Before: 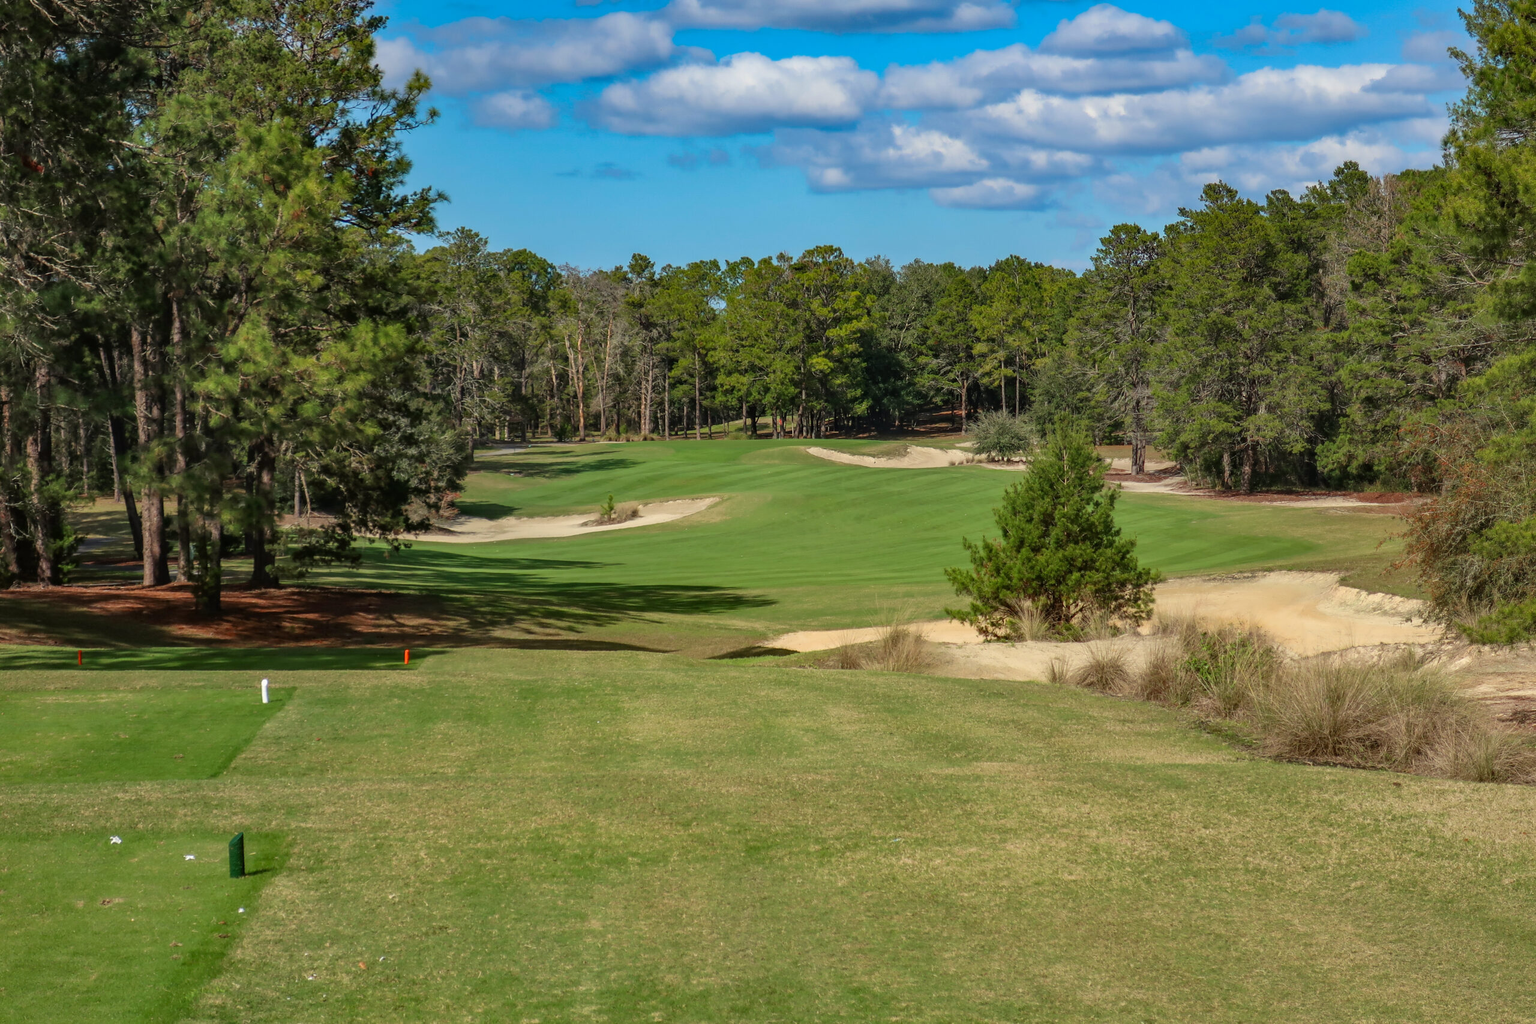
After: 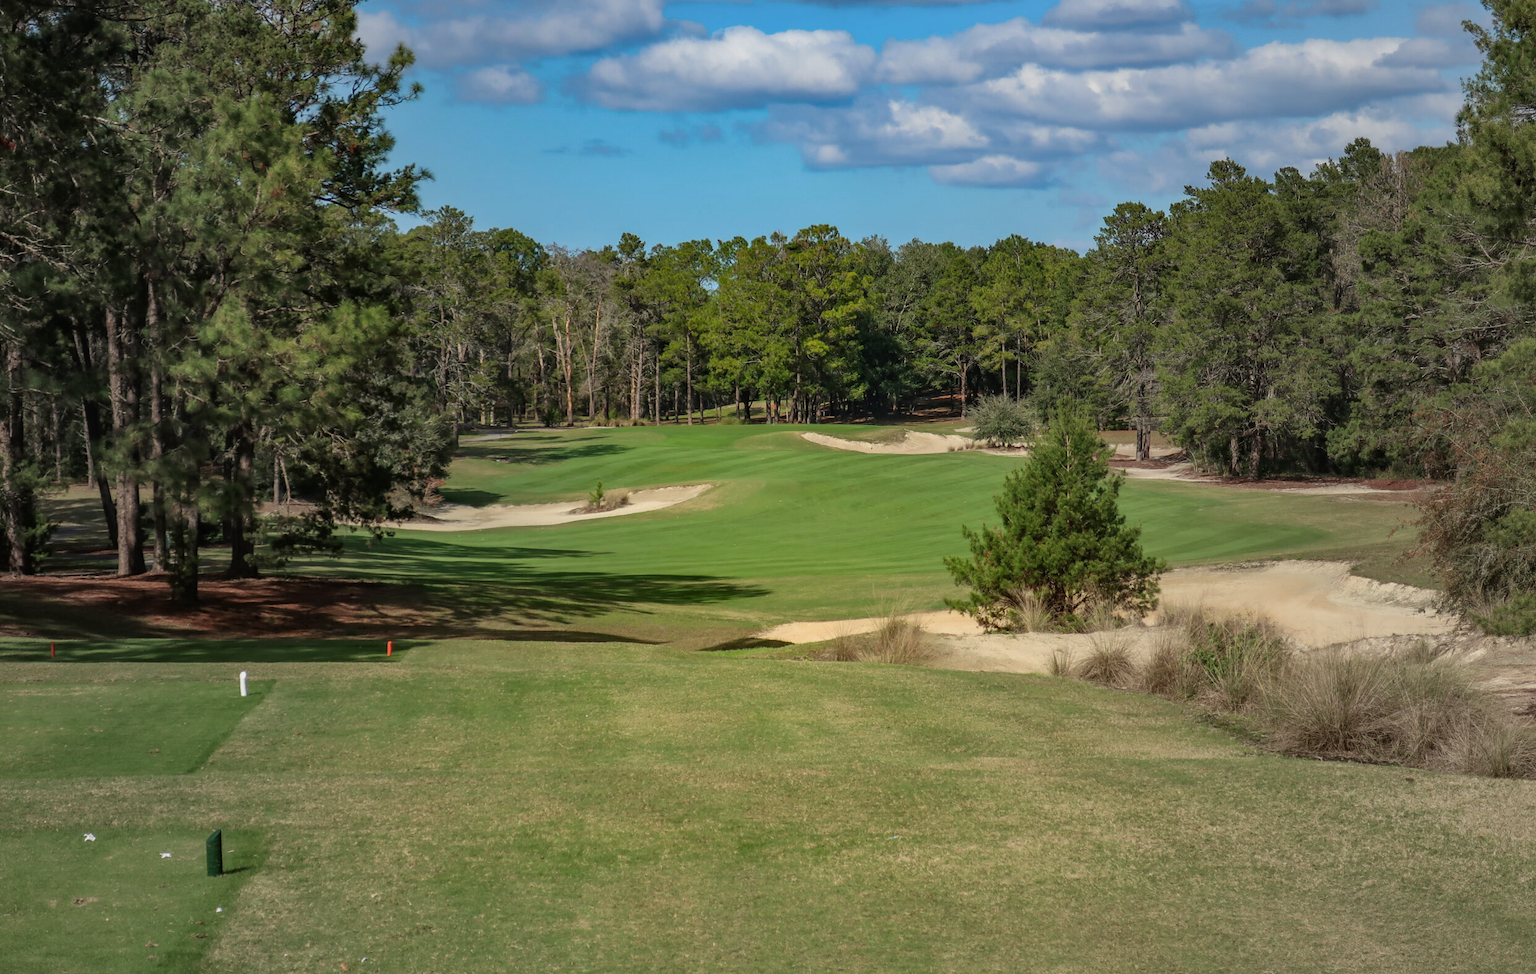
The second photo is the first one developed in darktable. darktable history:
crop: left 1.905%, top 2.752%, right 0.988%, bottom 4.86%
vignetting: fall-off start 16.35%, fall-off radius 100.43%, brightness -0.186, saturation -0.311, width/height ratio 0.721
